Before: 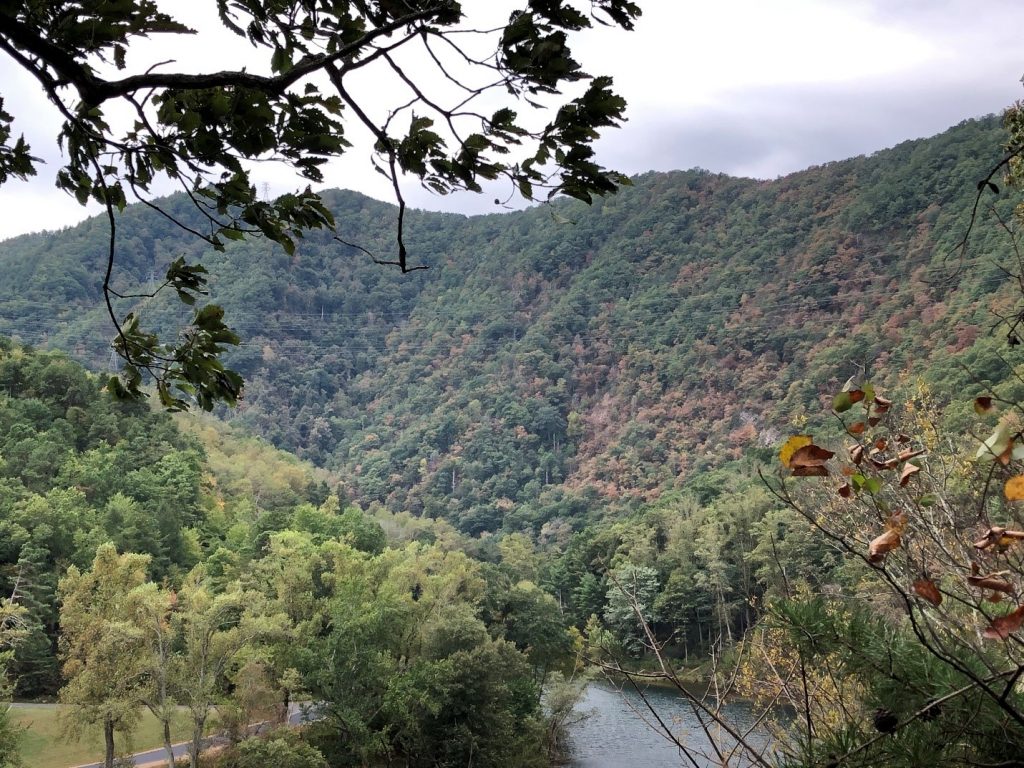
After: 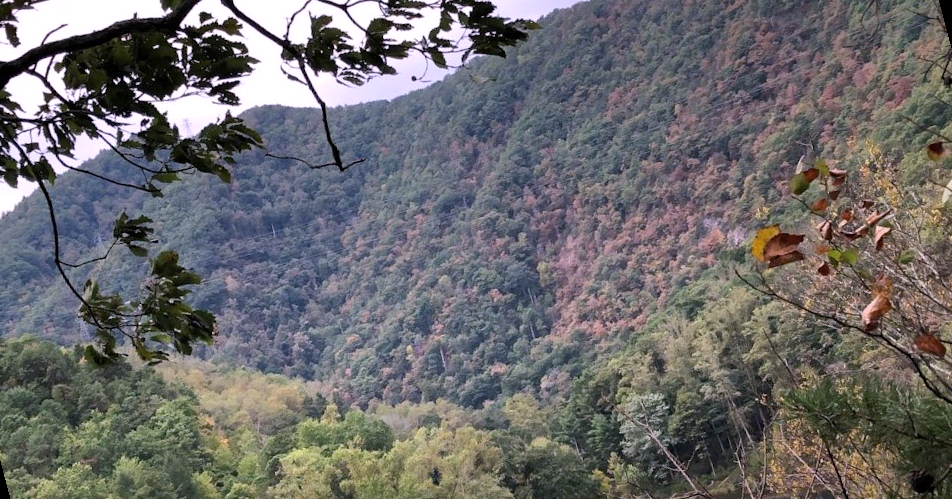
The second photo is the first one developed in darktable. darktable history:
white balance: red 1.066, blue 1.119
rotate and perspective: rotation -14.8°, crop left 0.1, crop right 0.903, crop top 0.25, crop bottom 0.748
